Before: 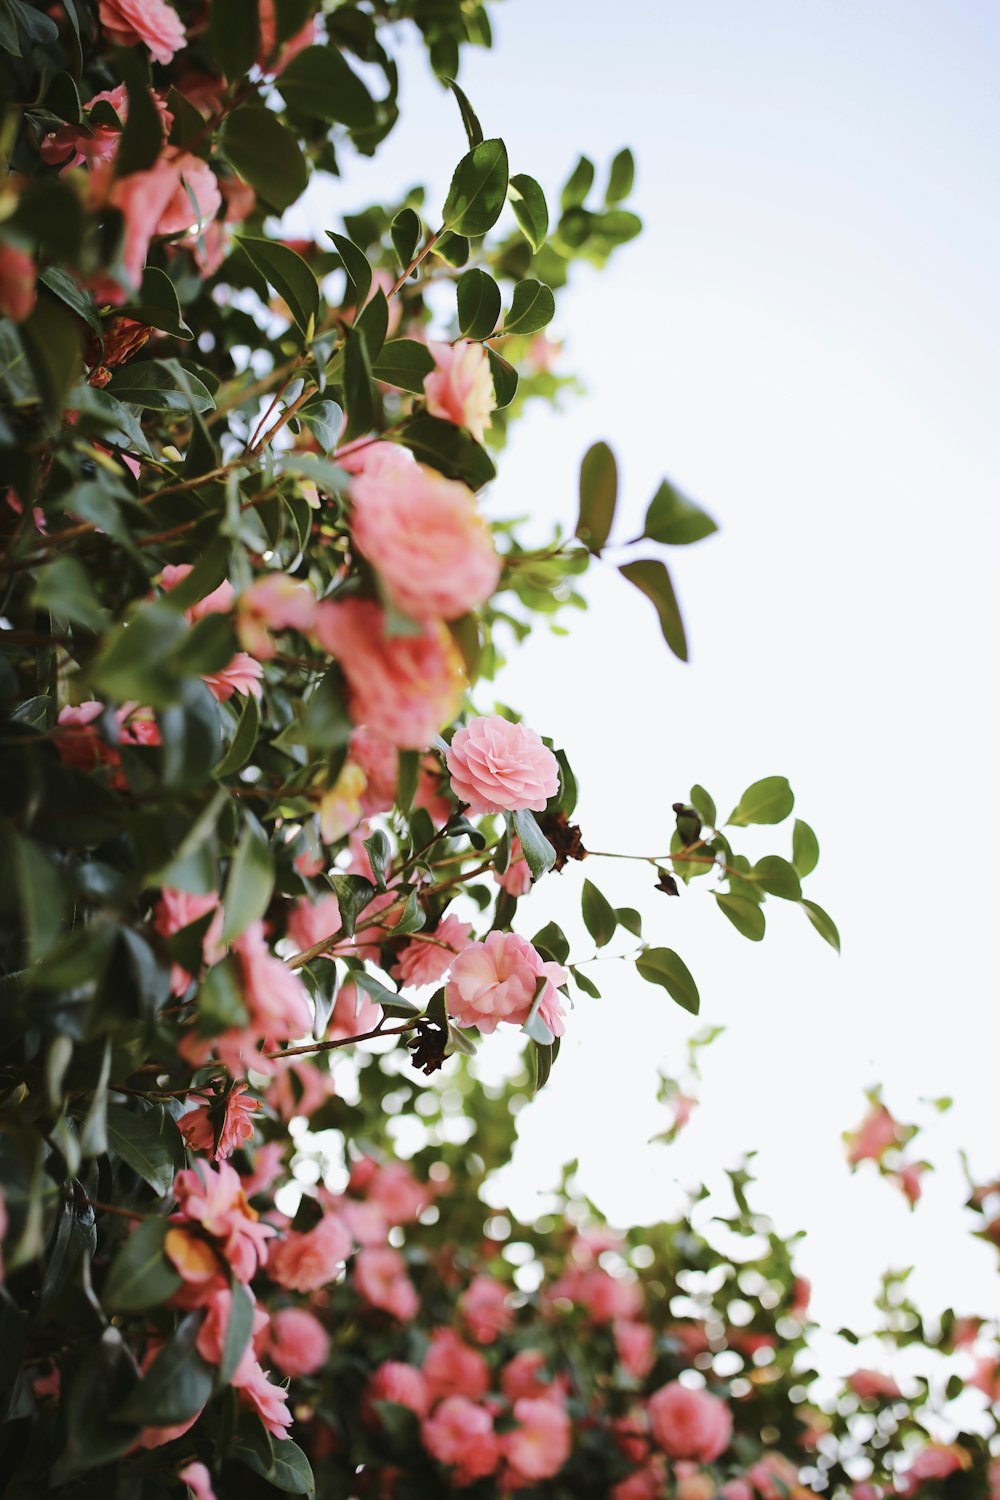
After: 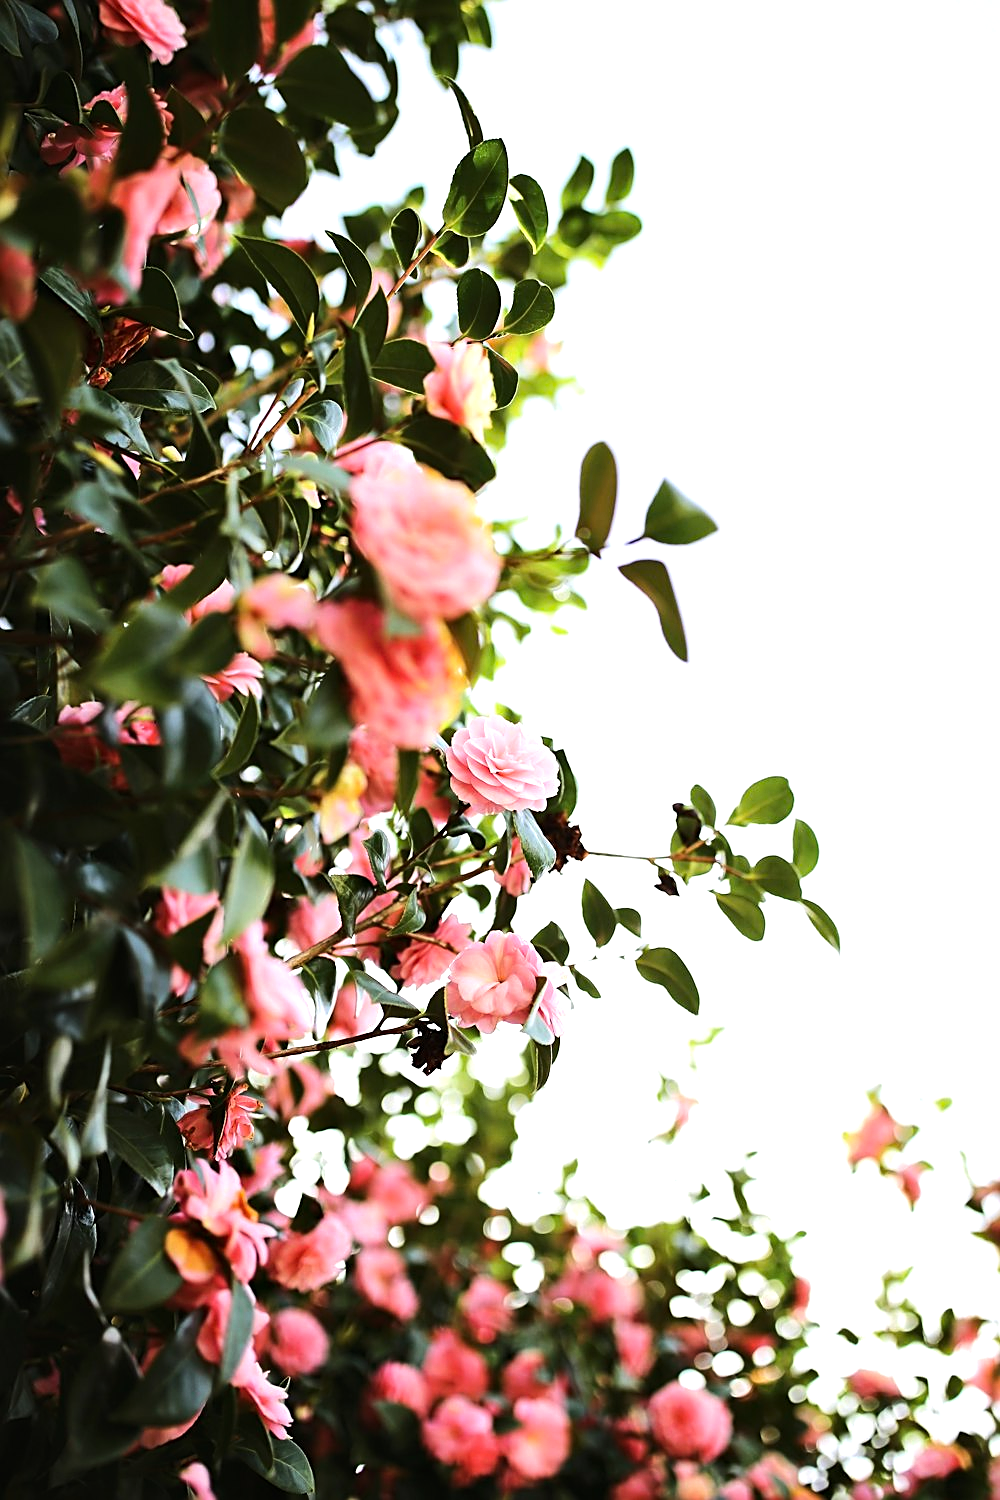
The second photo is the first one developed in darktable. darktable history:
tone equalizer: -8 EV -0.75 EV, -7 EV -0.7 EV, -6 EV -0.6 EV, -5 EV -0.4 EV, -3 EV 0.4 EV, -2 EV 0.6 EV, -1 EV 0.7 EV, +0 EV 0.75 EV, edges refinement/feathering 500, mask exposure compensation -1.57 EV, preserve details no
sharpen: on, module defaults
contrast equalizer: octaves 7, y [[0.6 ×6], [0.55 ×6], [0 ×6], [0 ×6], [0 ×6]], mix 0.15
